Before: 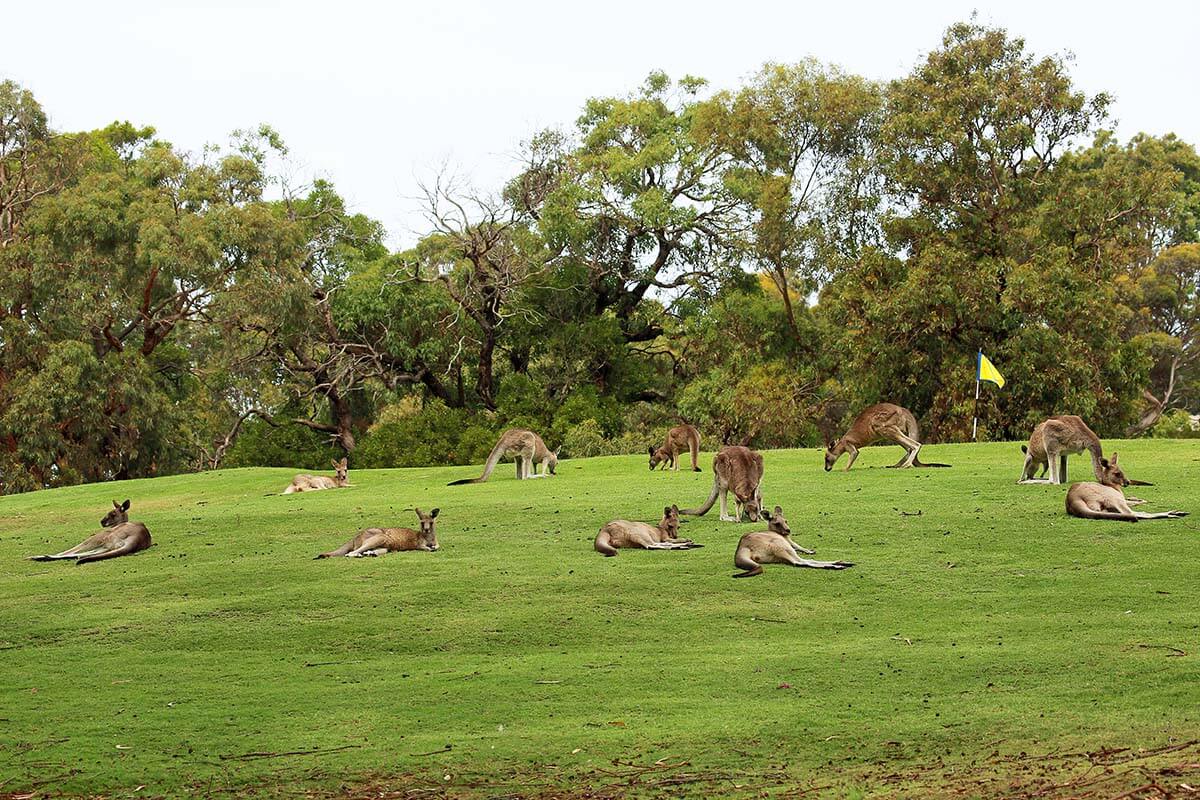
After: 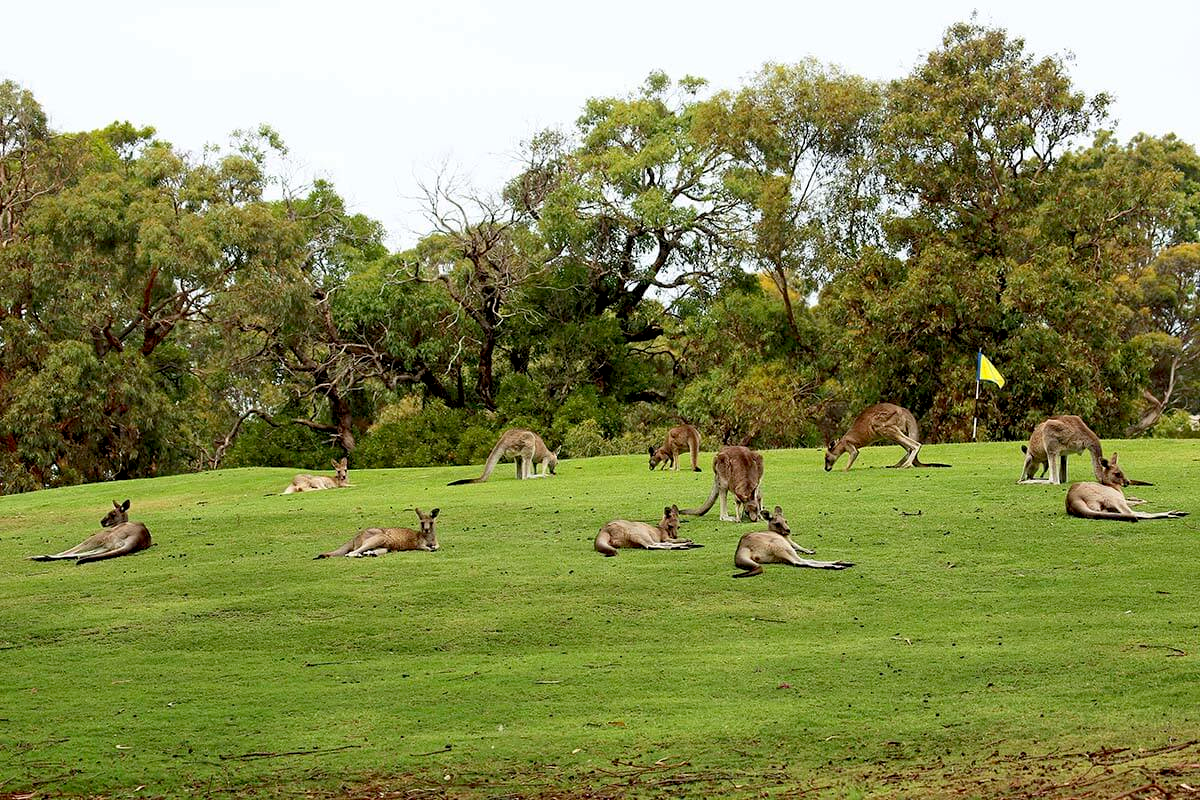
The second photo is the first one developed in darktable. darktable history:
exposure: black level correction 0.01, exposure 0.008 EV, compensate exposure bias true, compensate highlight preservation false
